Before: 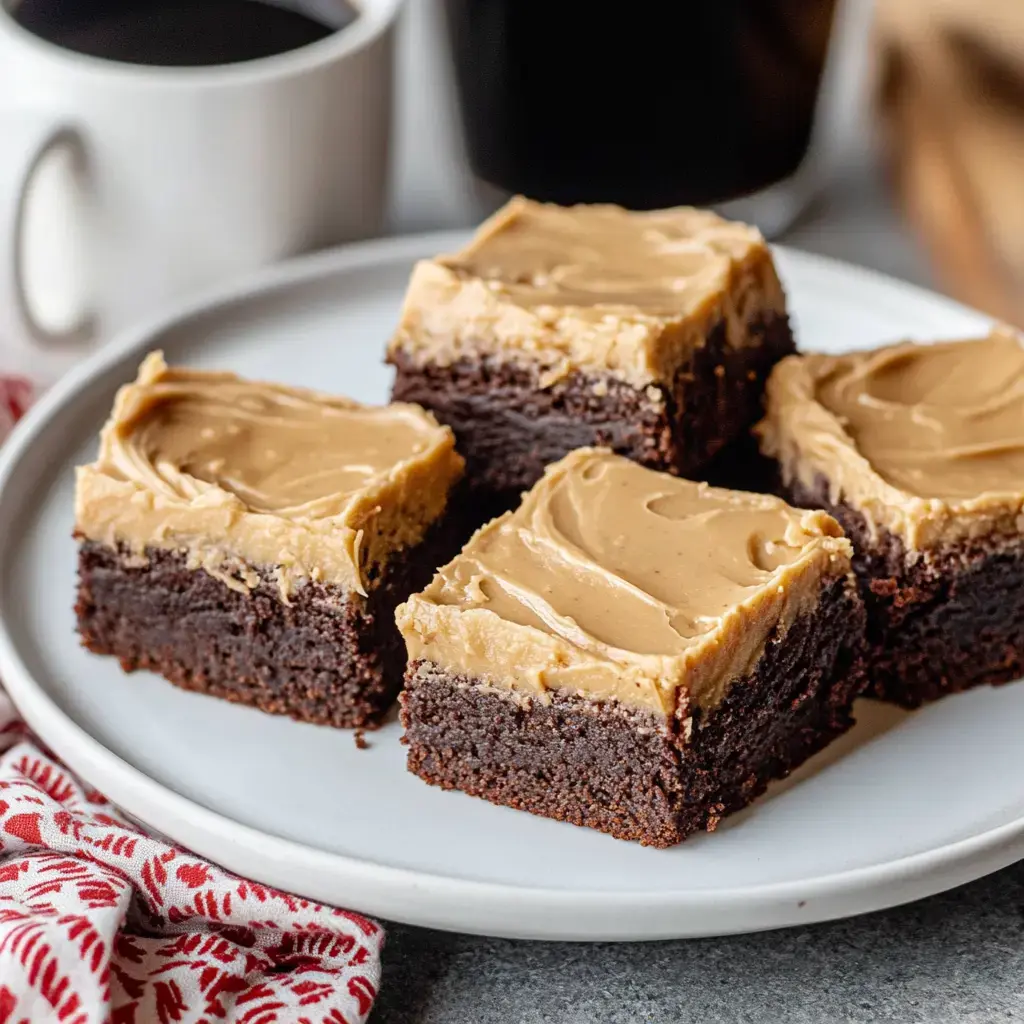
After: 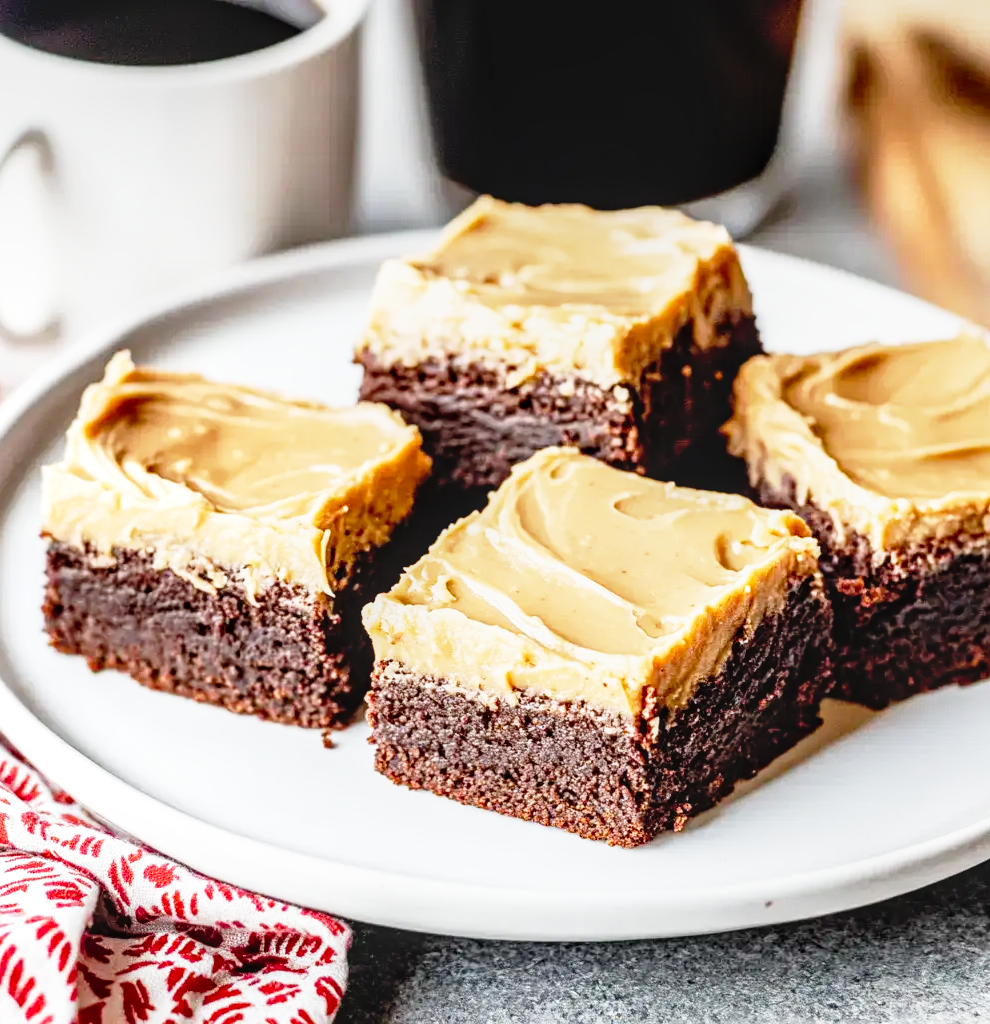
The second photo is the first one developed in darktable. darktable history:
local contrast: on, module defaults
crop and rotate: left 3.238%
base curve: curves: ch0 [(0, 0) (0.012, 0.01) (0.073, 0.168) (0.31, 0.711) (0.645, 0.957) (1, 1)], preserve colors none
